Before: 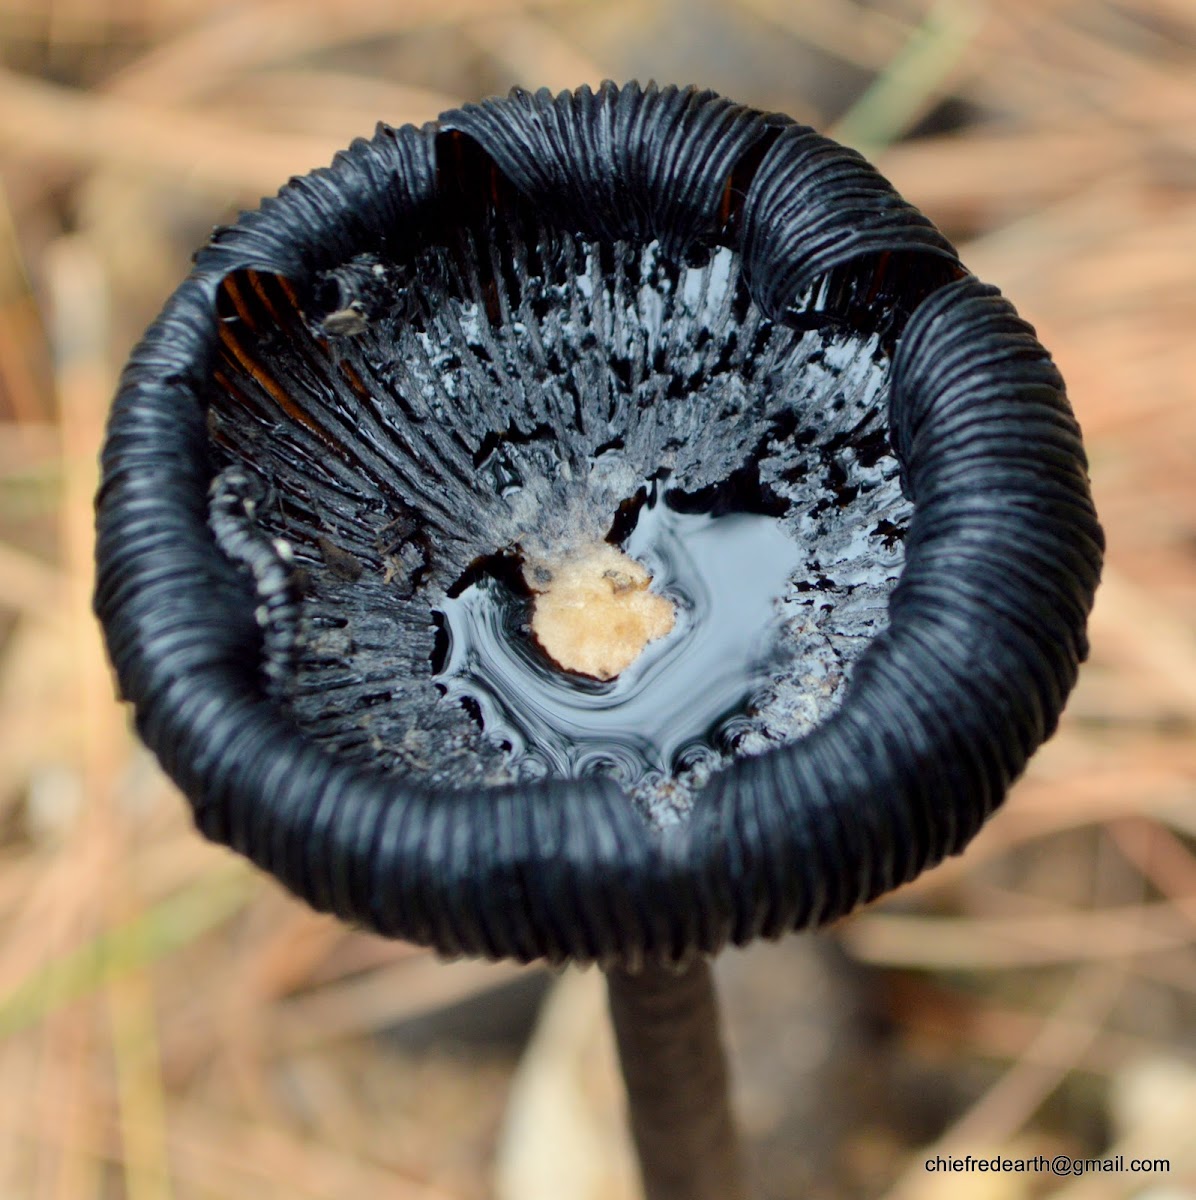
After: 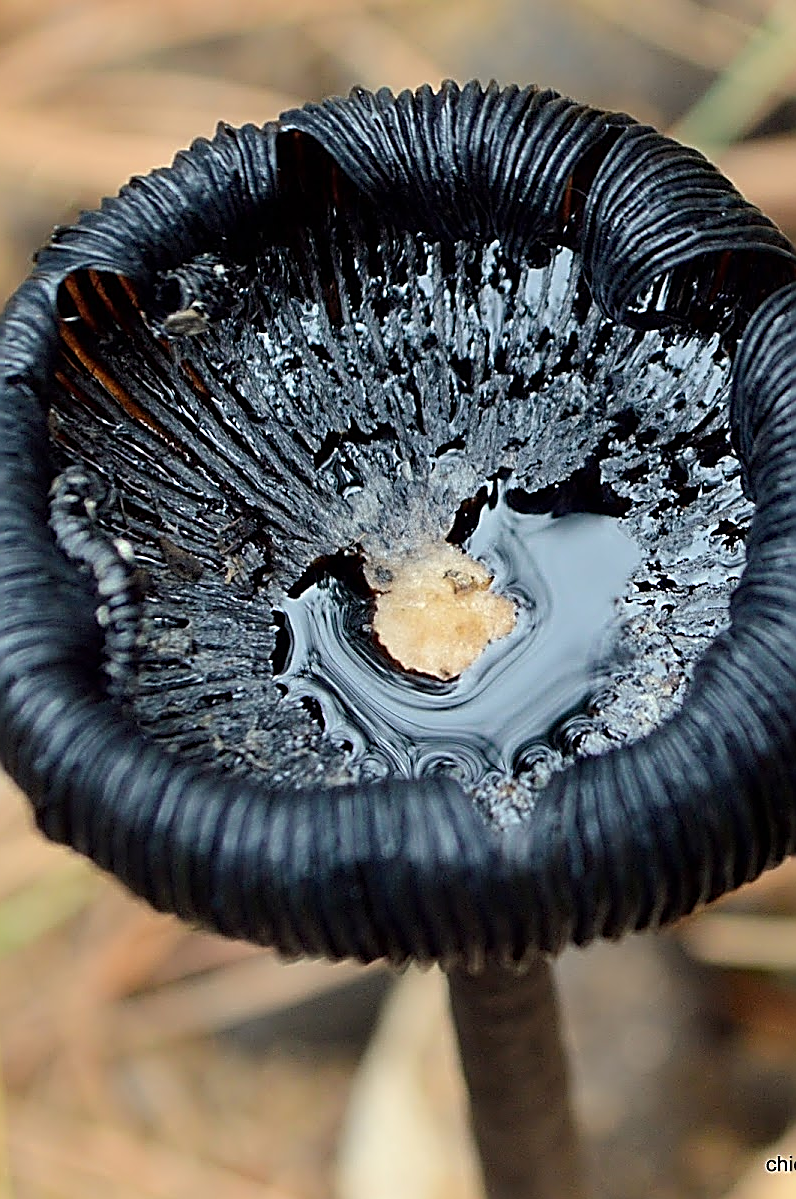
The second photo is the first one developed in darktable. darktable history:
sharpen: amount 1.874
crop and rotate: left 13.333%, right 20.046%
